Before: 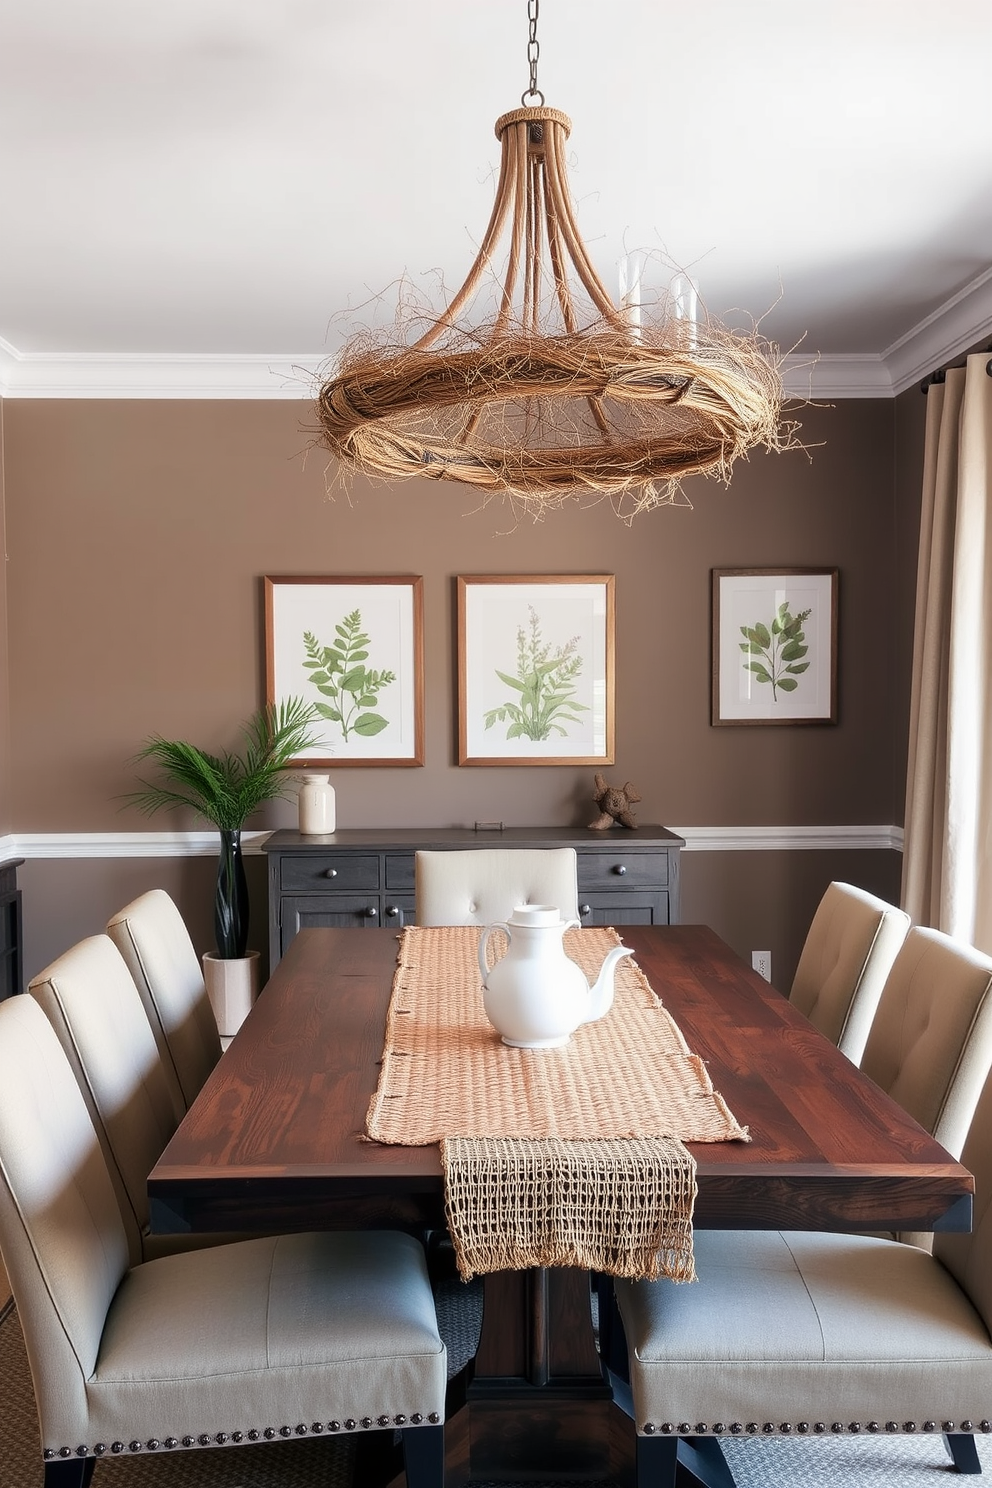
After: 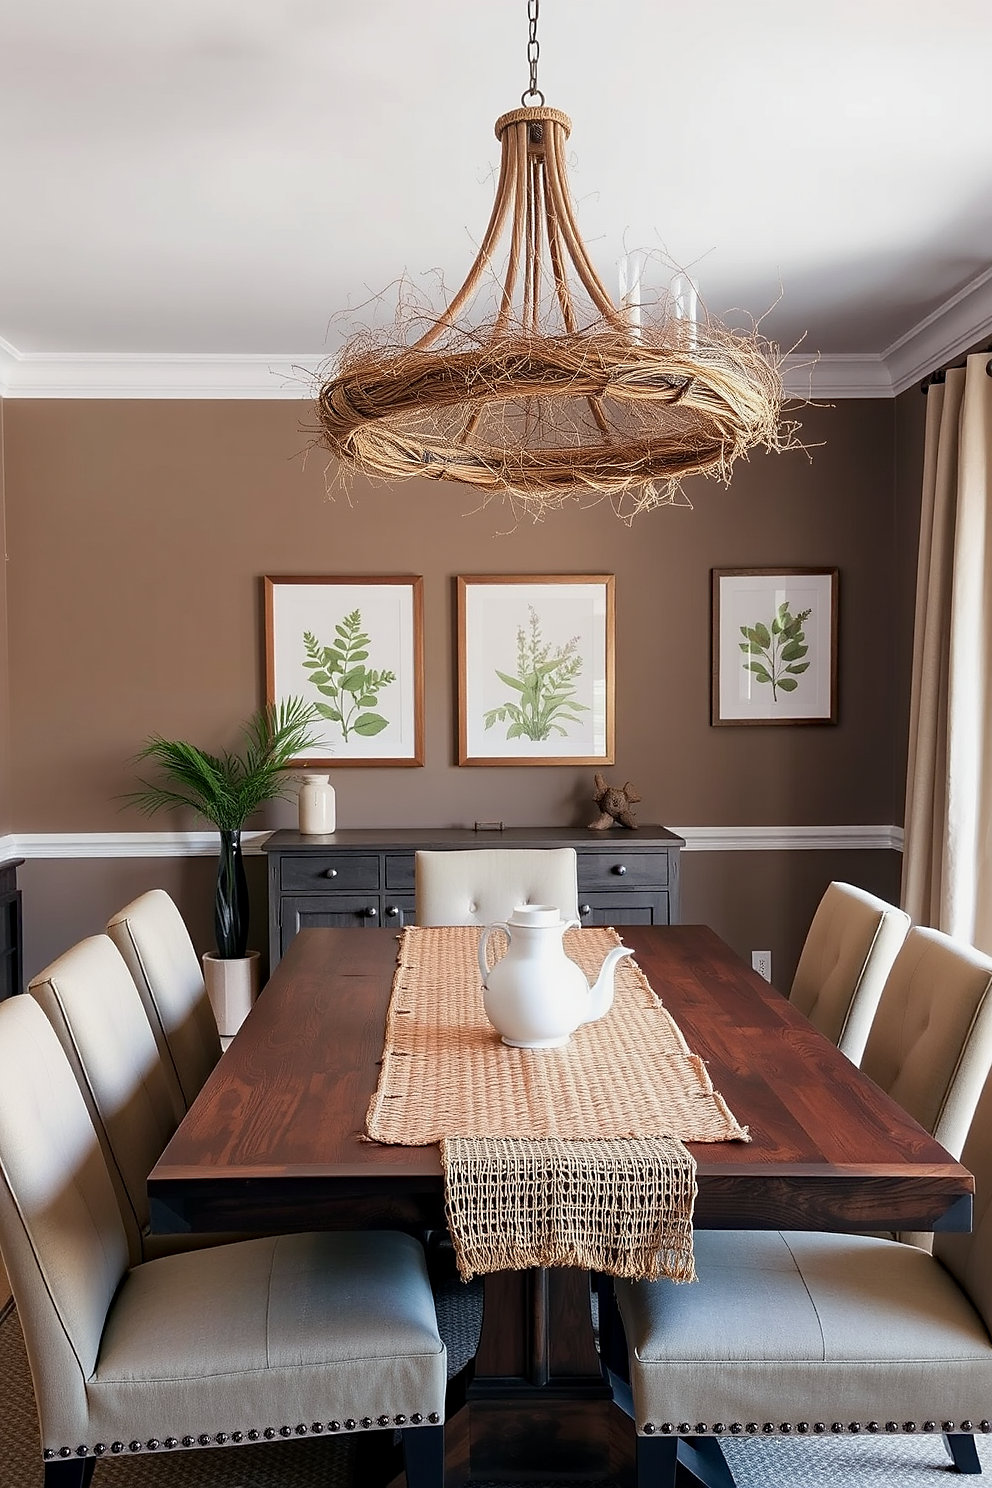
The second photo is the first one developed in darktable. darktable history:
haze removal: compatibility mode true, adaptive false
exposure: black level correction 0.001, exposure -0.123 EV, compensate highlight preservation false
sharpen: radius 1.842, amount 0.412, threshold 1.611
